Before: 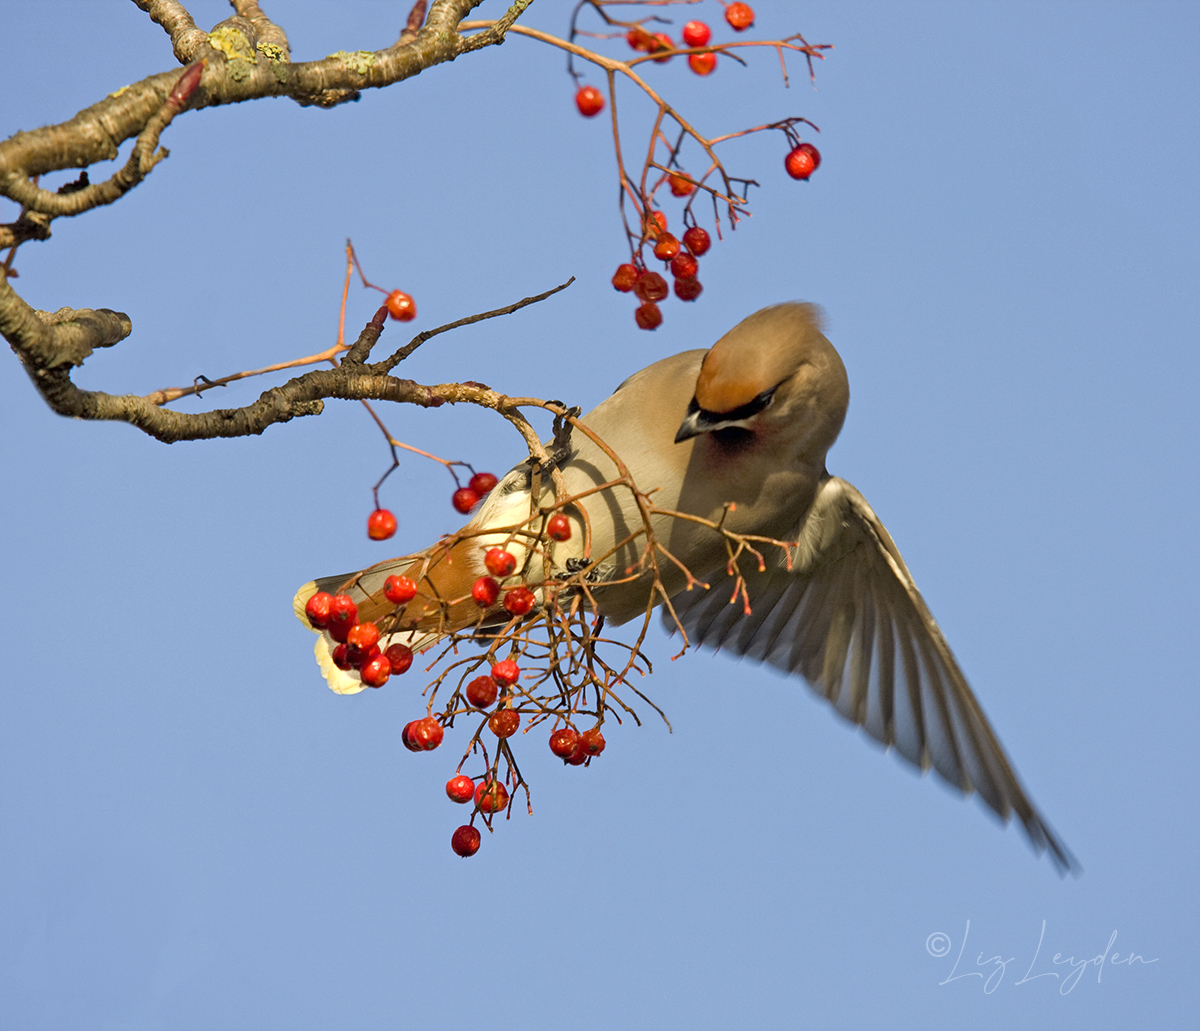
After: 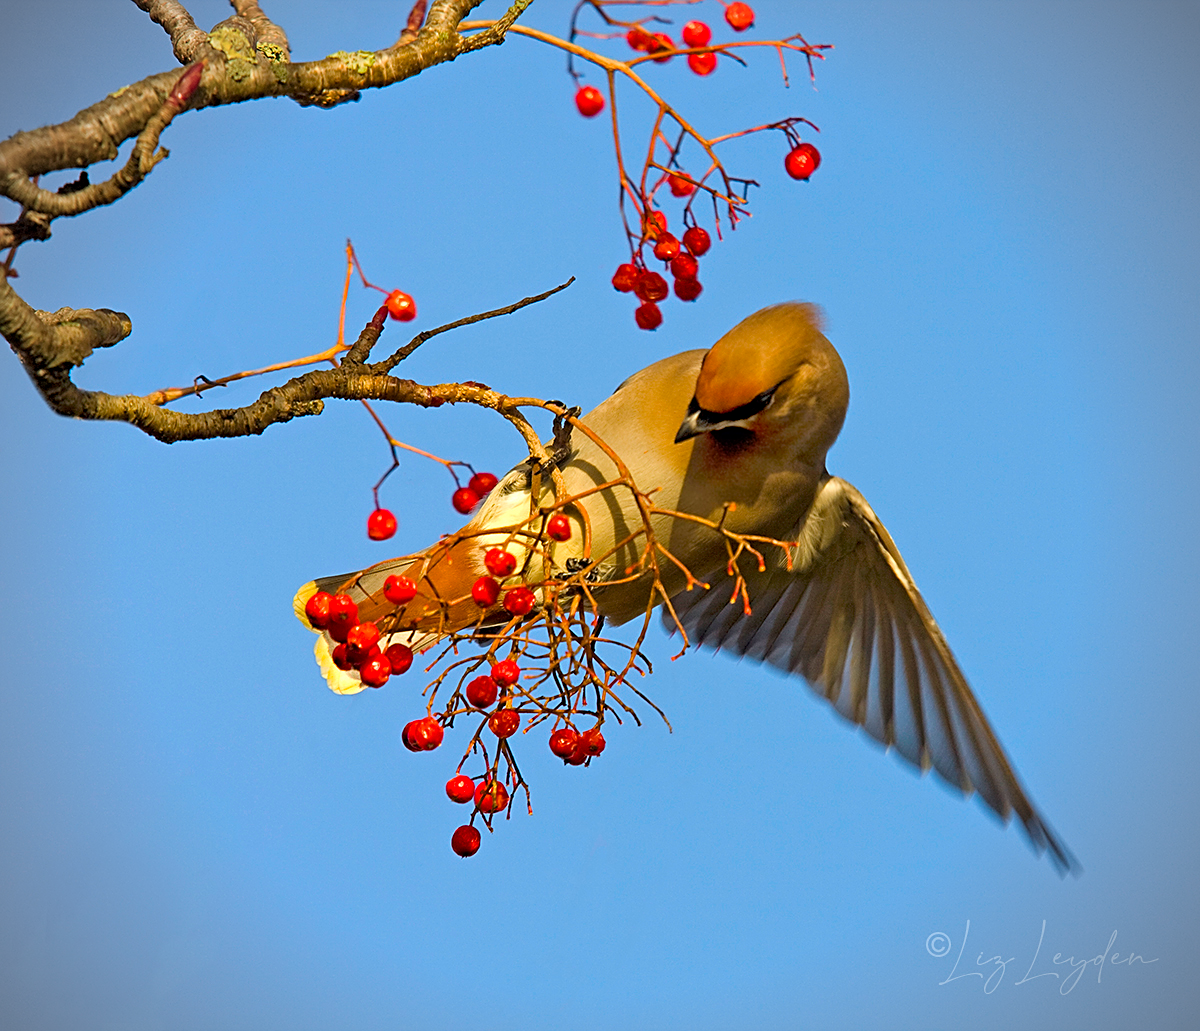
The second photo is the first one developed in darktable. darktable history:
contrast brightness saturation: saturation 0.13
color balance rgb: perceptual saturation grading › global saturation 20%, global vibrance 20%
vignetting: on, module defaults
sharpen: on, module defaults
